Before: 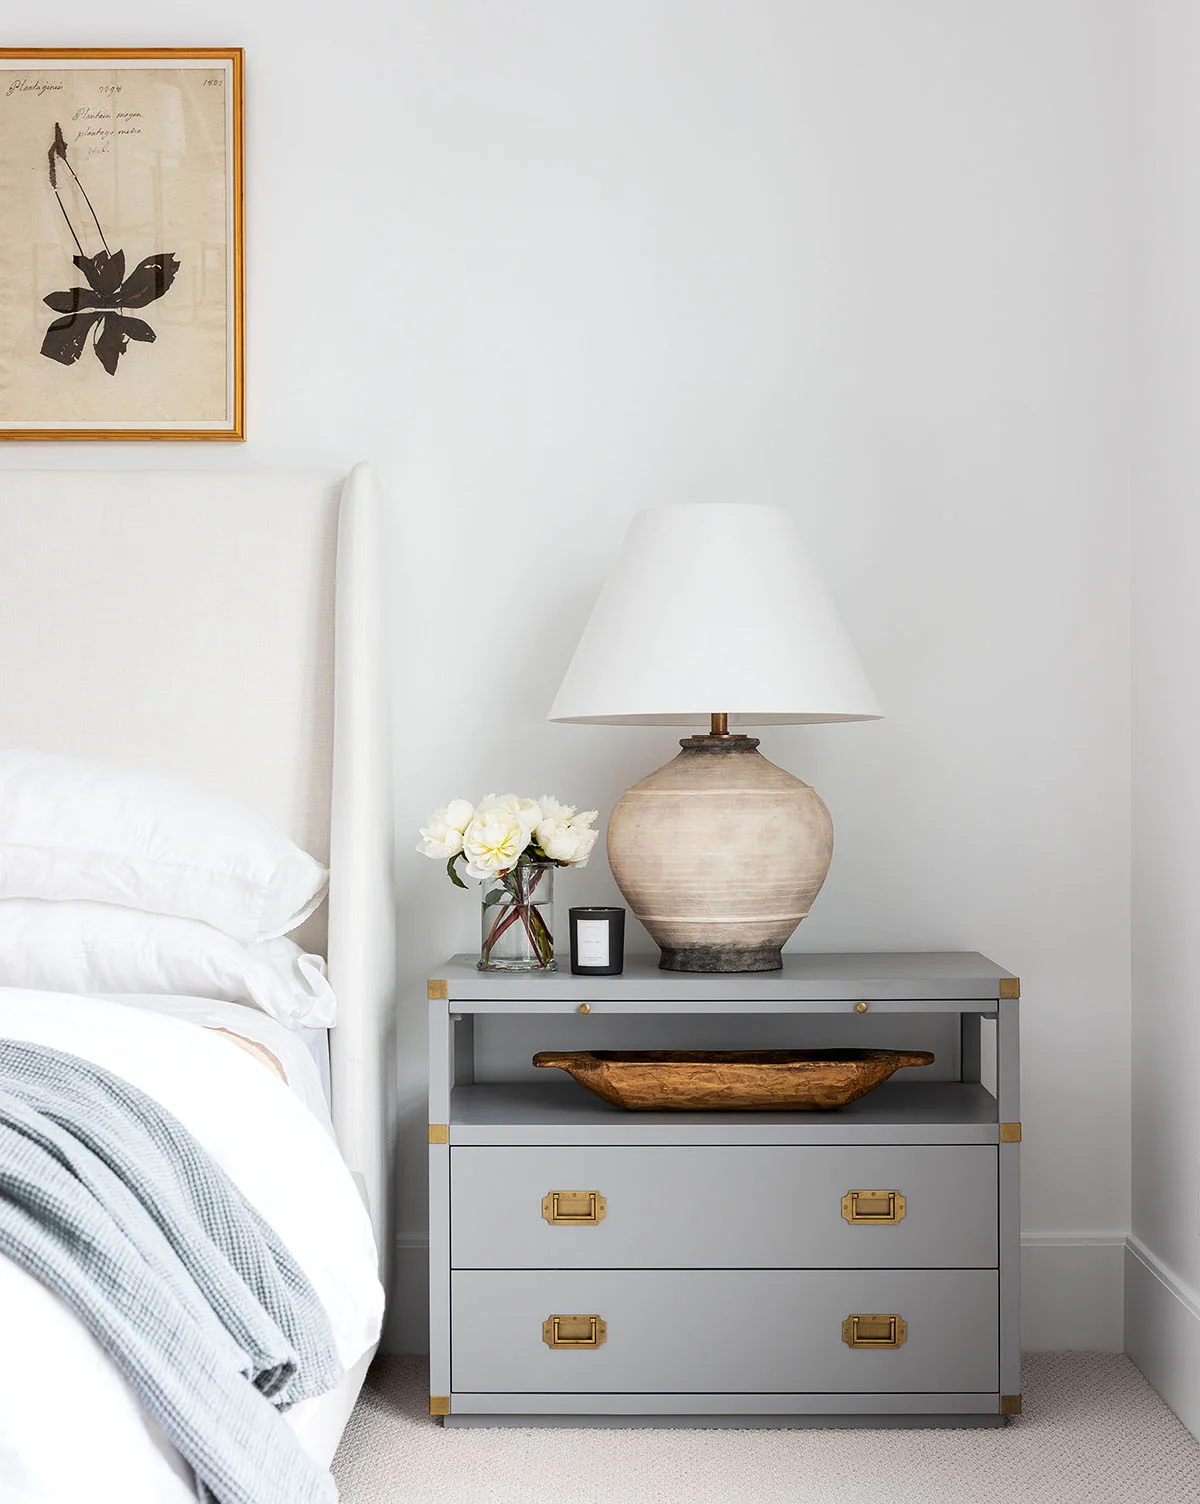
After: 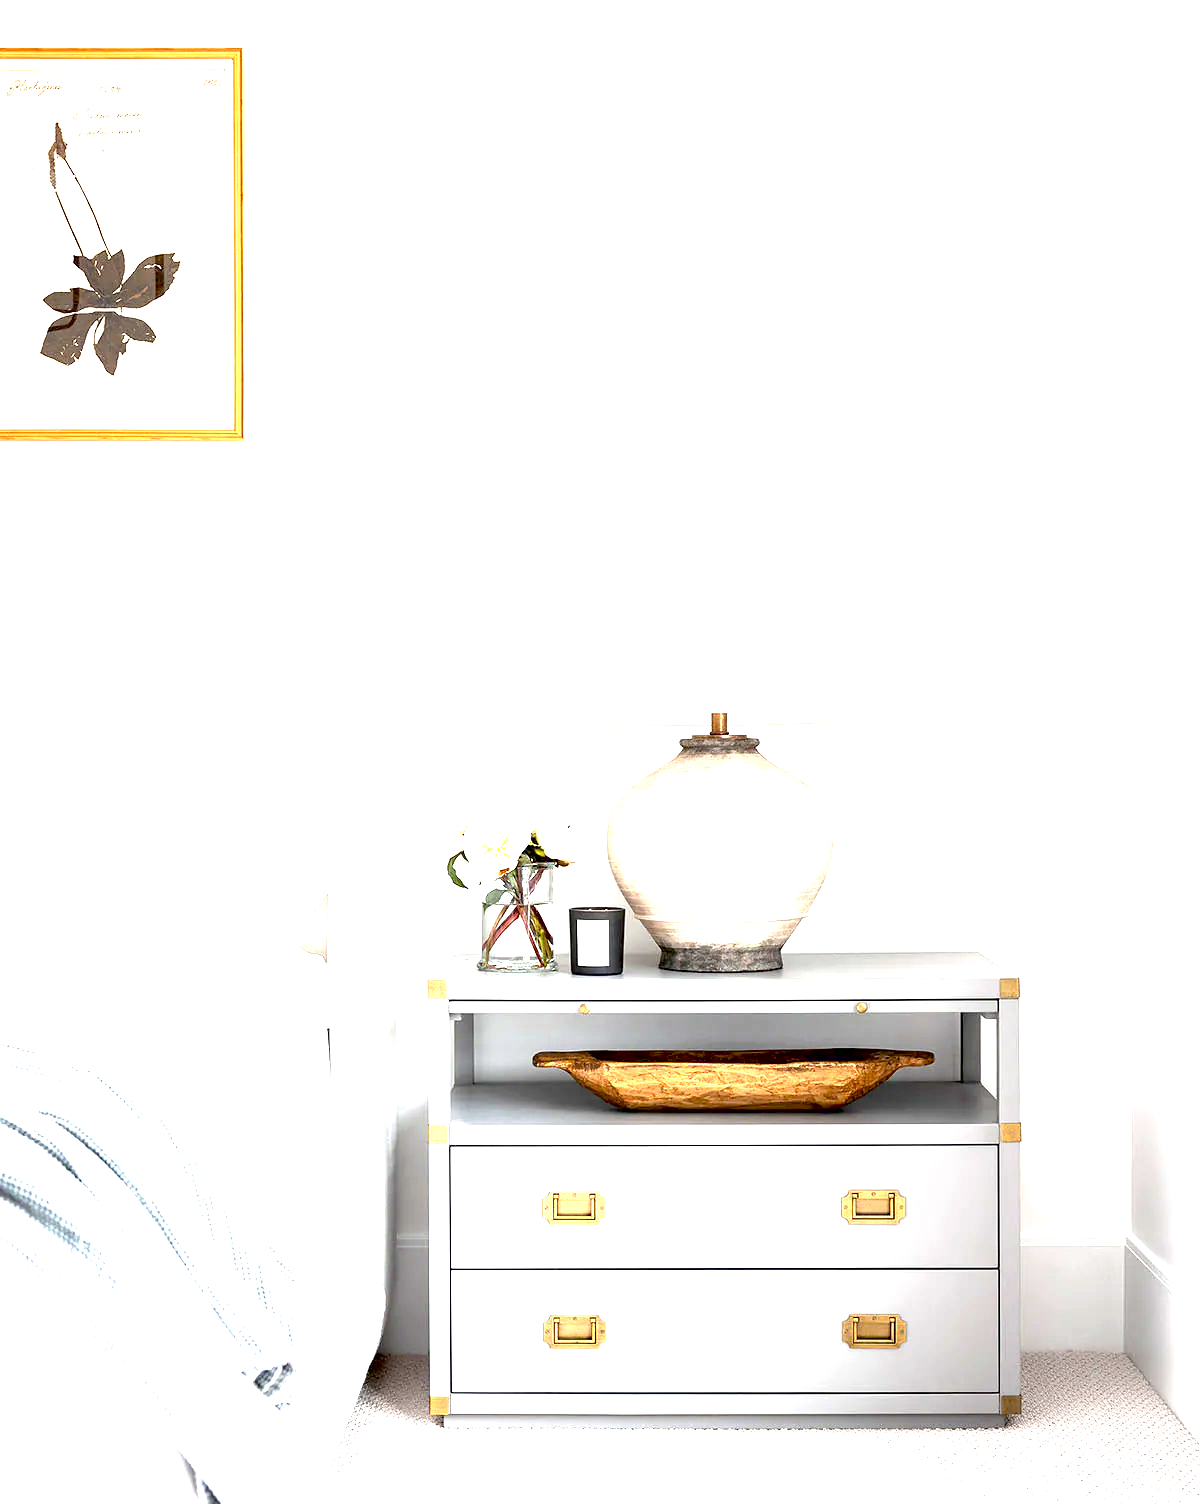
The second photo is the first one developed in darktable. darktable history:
exposure: black level correction 0.005, exposure 2.084 EV, compensate highlight preservation false
contrast brightness saturation: contrast 0.01, saturation -0.05
